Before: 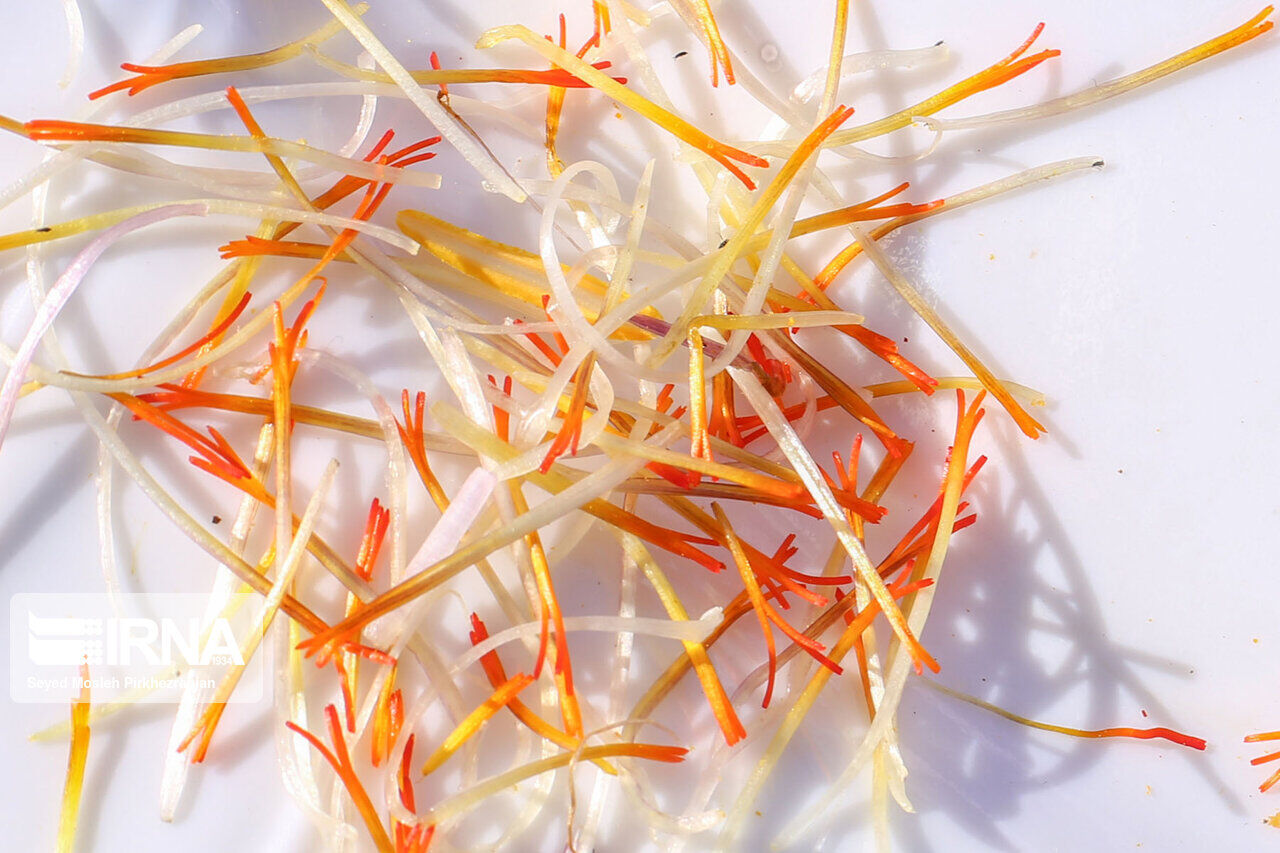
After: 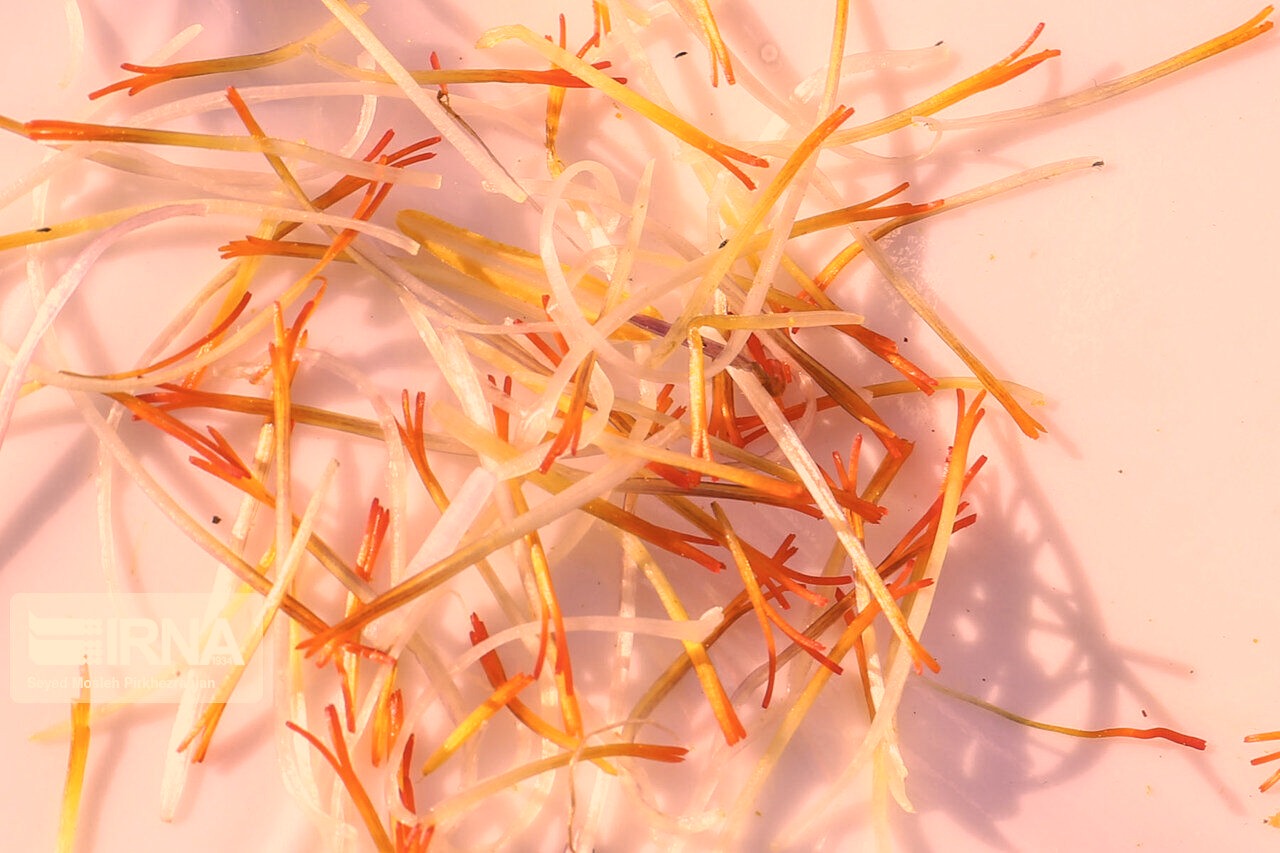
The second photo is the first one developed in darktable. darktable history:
color correction: highlights a* 39.38, highlights b* 39.91, saturation 0.689
